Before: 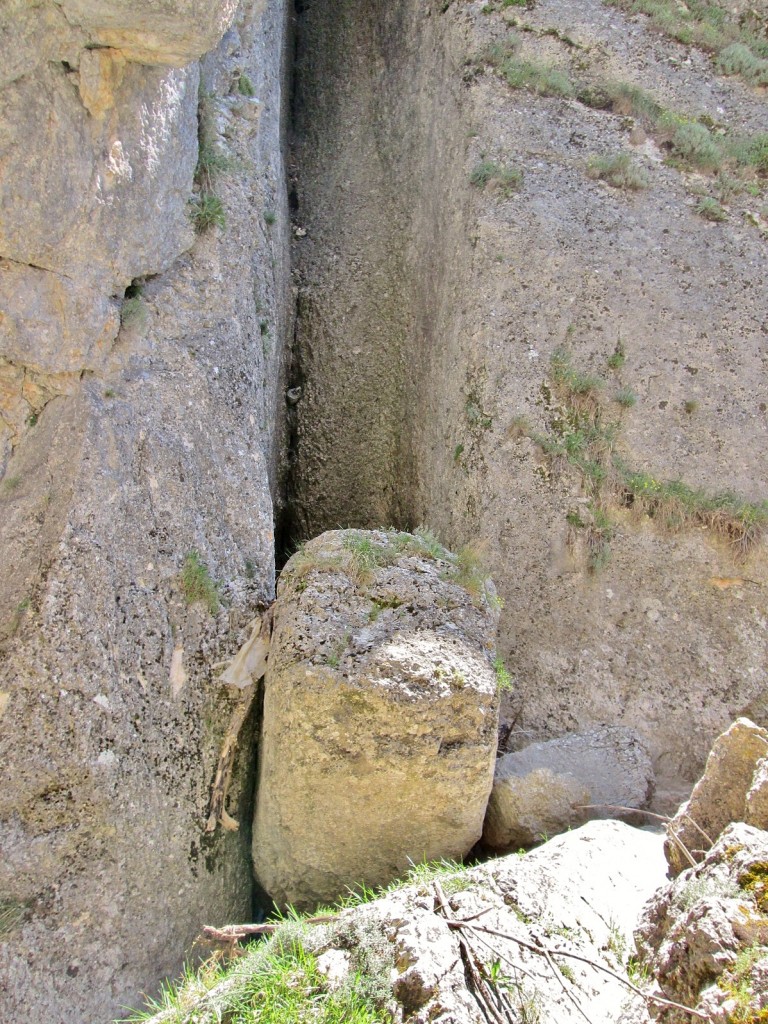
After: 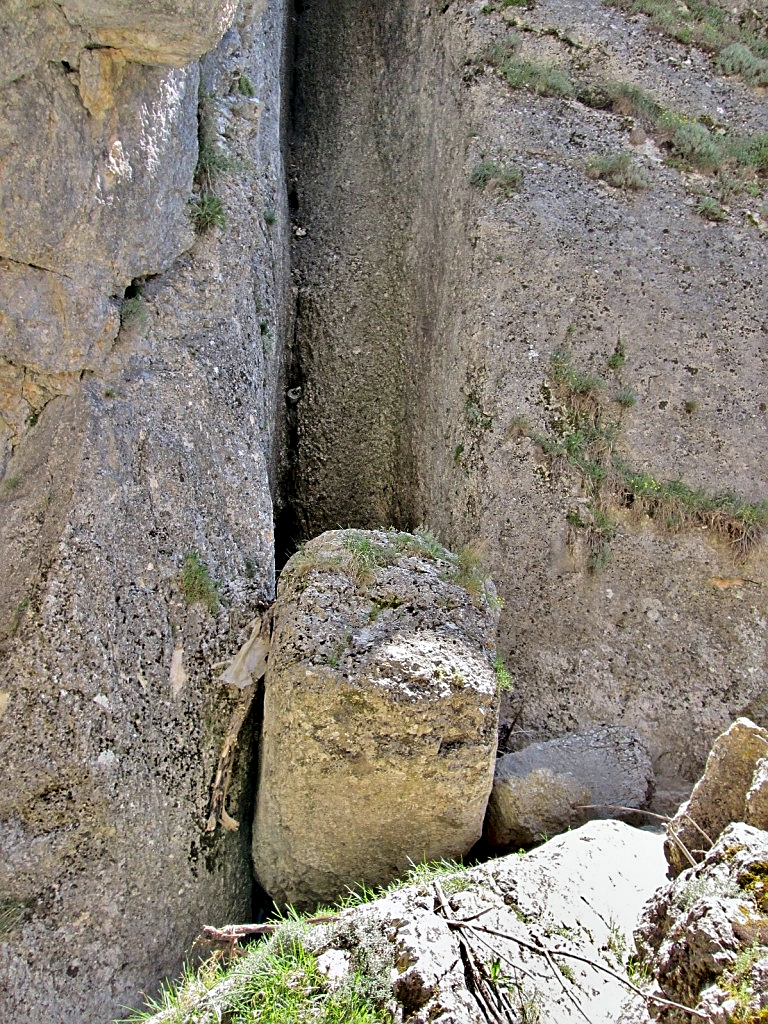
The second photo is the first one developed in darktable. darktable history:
contrast equalizer: y [[0.6 ×6], [0.55 ×6], [0 ×6], [0 ×6], [0 ×6]]
sharpen: on, module defaults
exposure: black level correction -0.015, exposure -0.518 EV, compensate highlight preservation false
